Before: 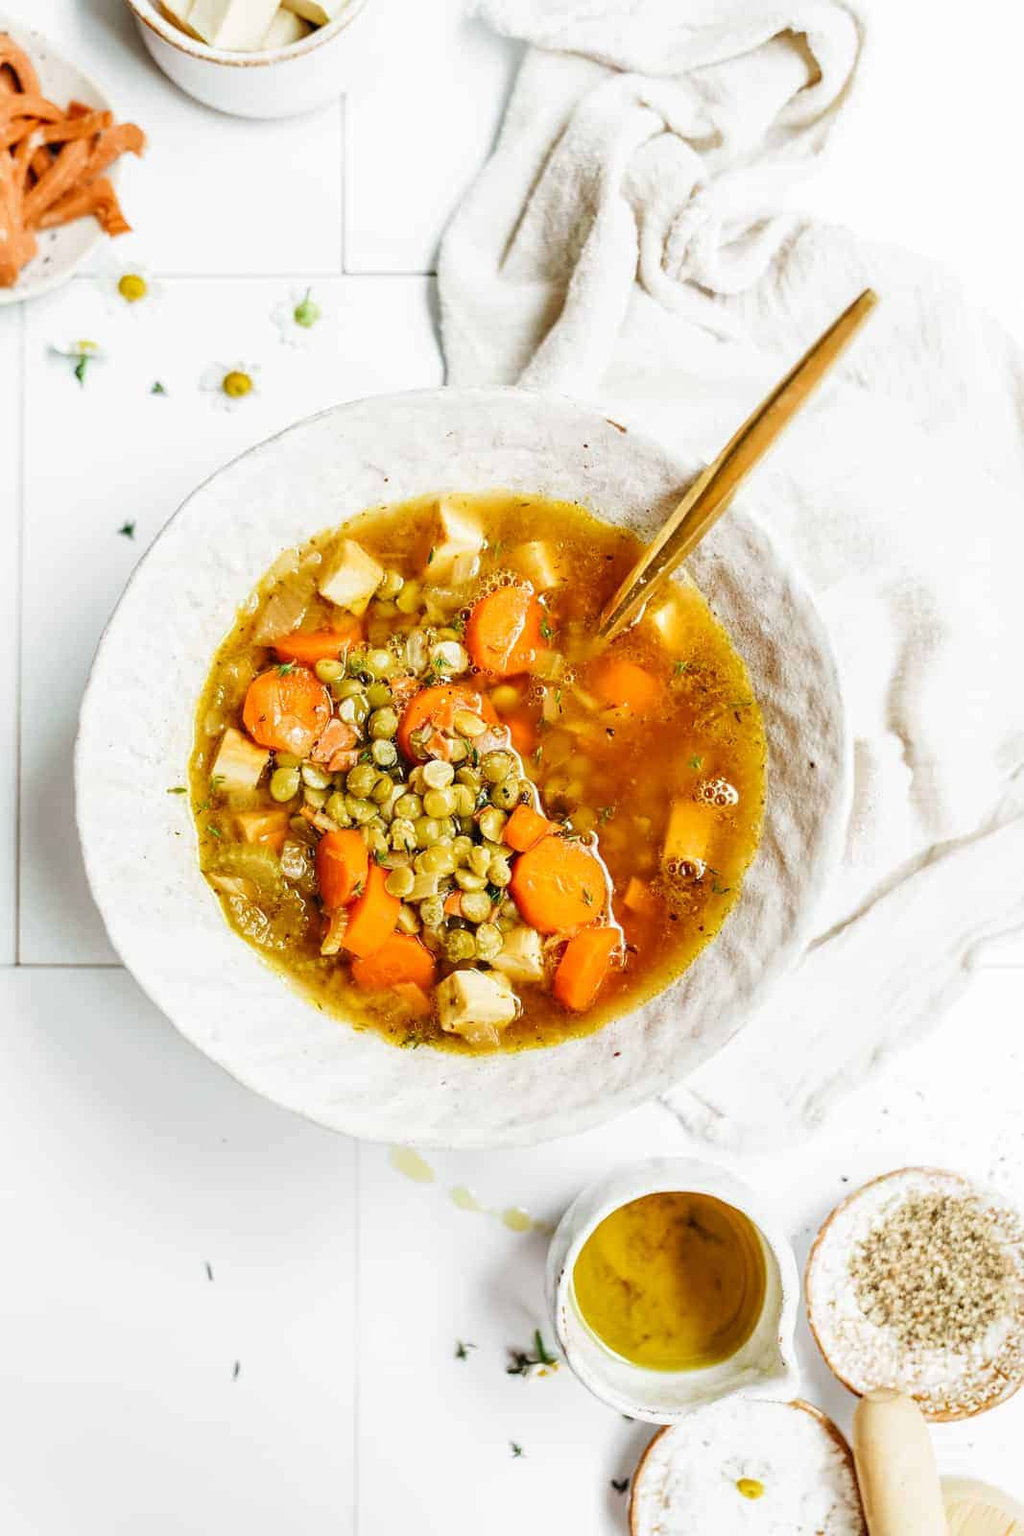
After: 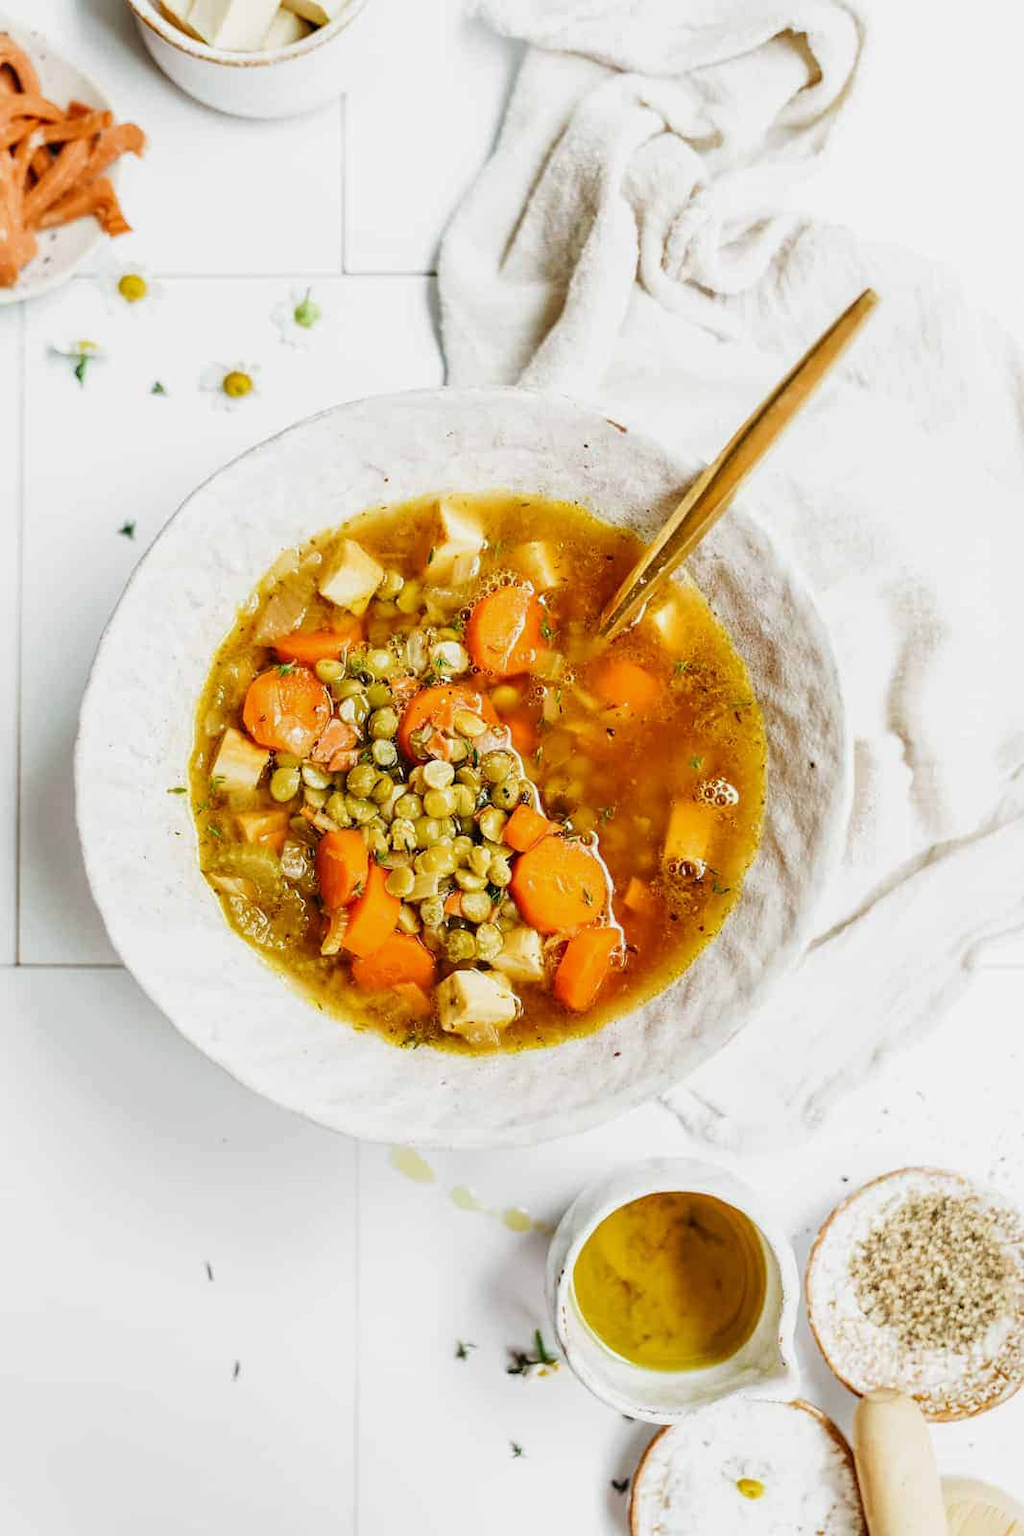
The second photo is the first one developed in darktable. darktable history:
exposure: exposure -0.153 EV, compensate highlight preservation false
